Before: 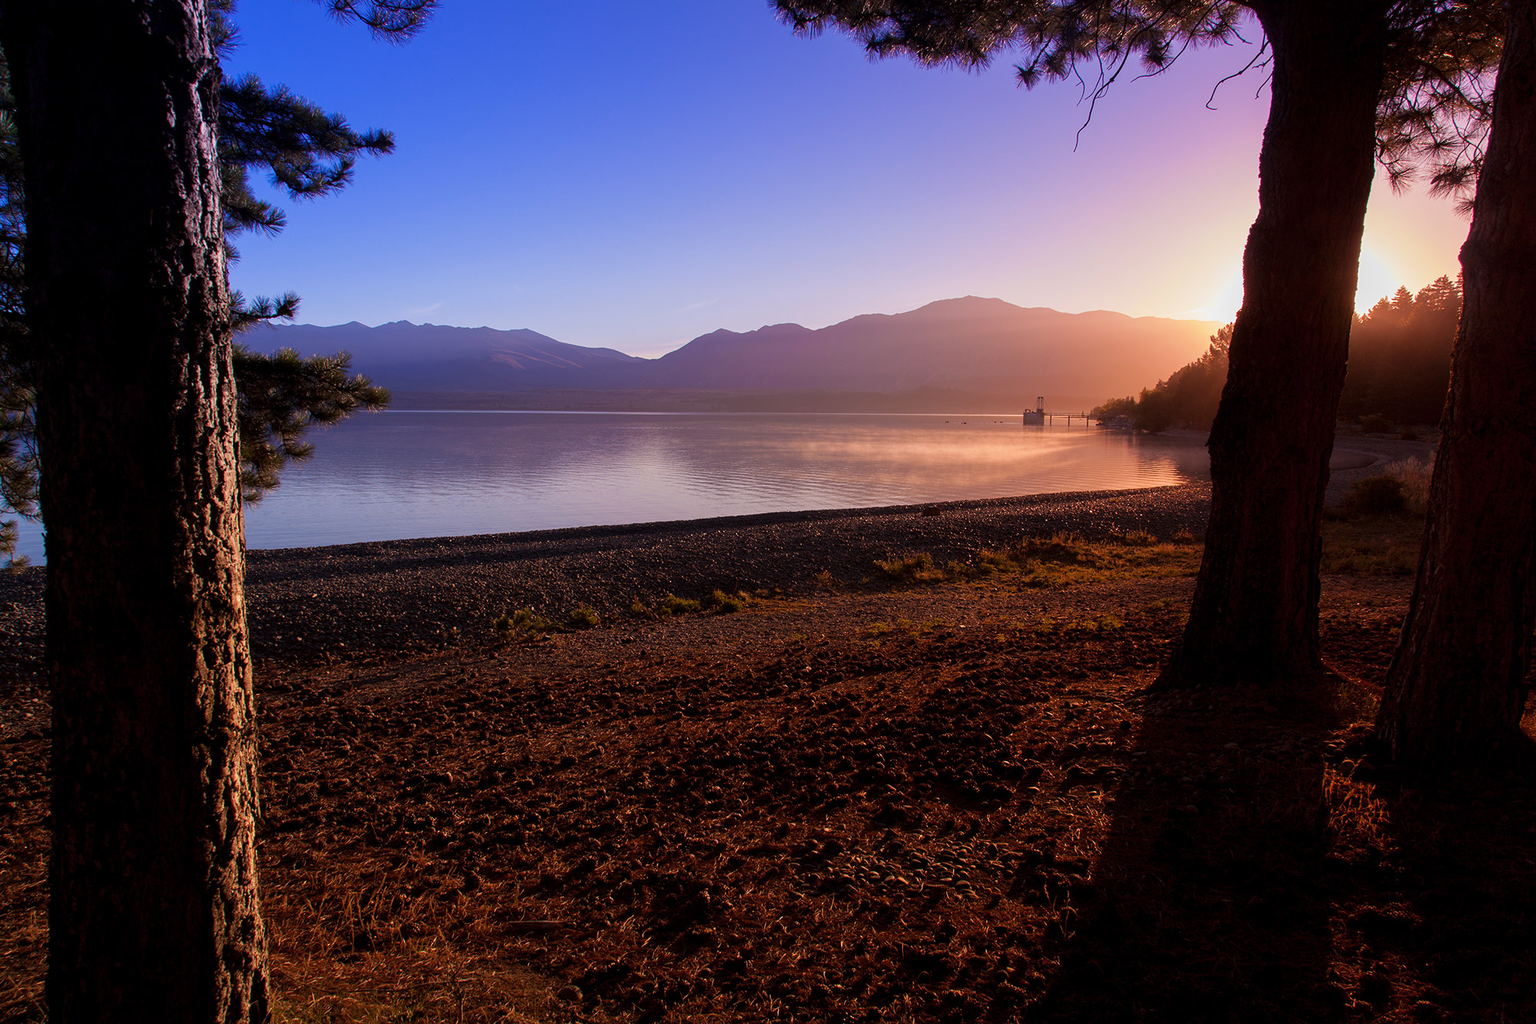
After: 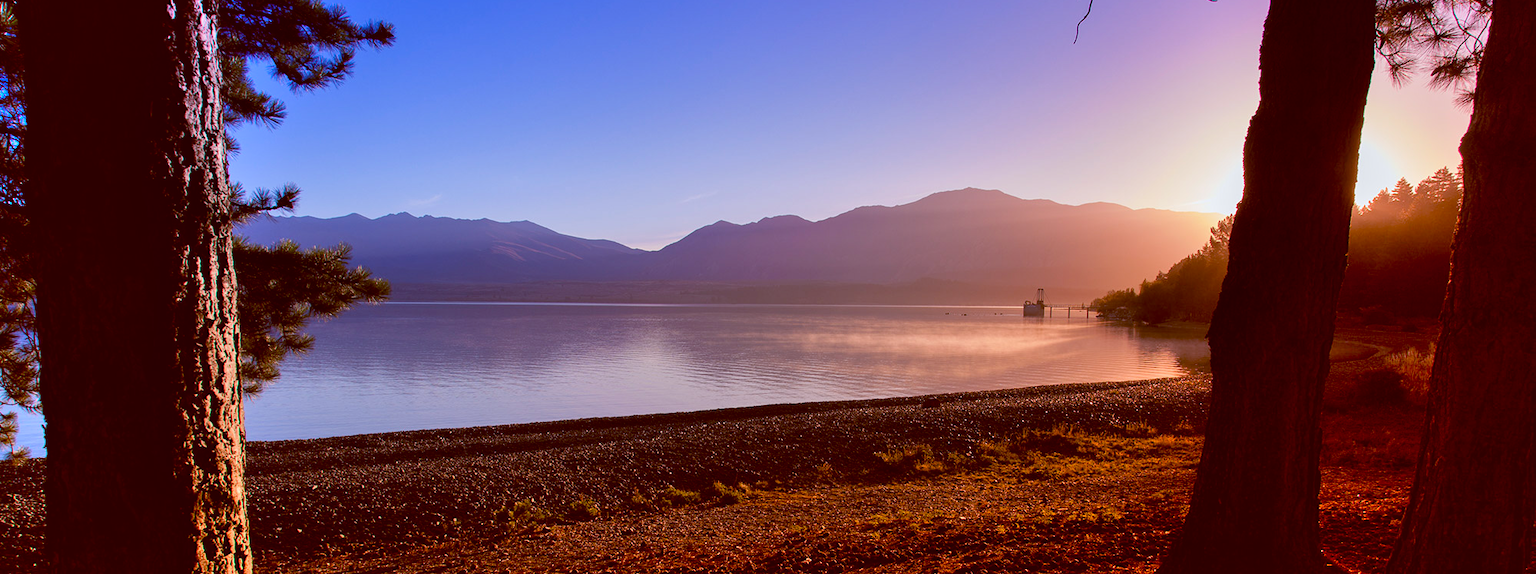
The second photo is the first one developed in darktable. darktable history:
shadows and highlights: soften with gaussian
crop and rotate: top 10.605%, bottom 33.274%
color balance: lift [1, 1.015, 1.004, 0.985], gamma [1, 0.958, 0.971, 1.042], gain [1, 0.956, 0.977, 1.044]
